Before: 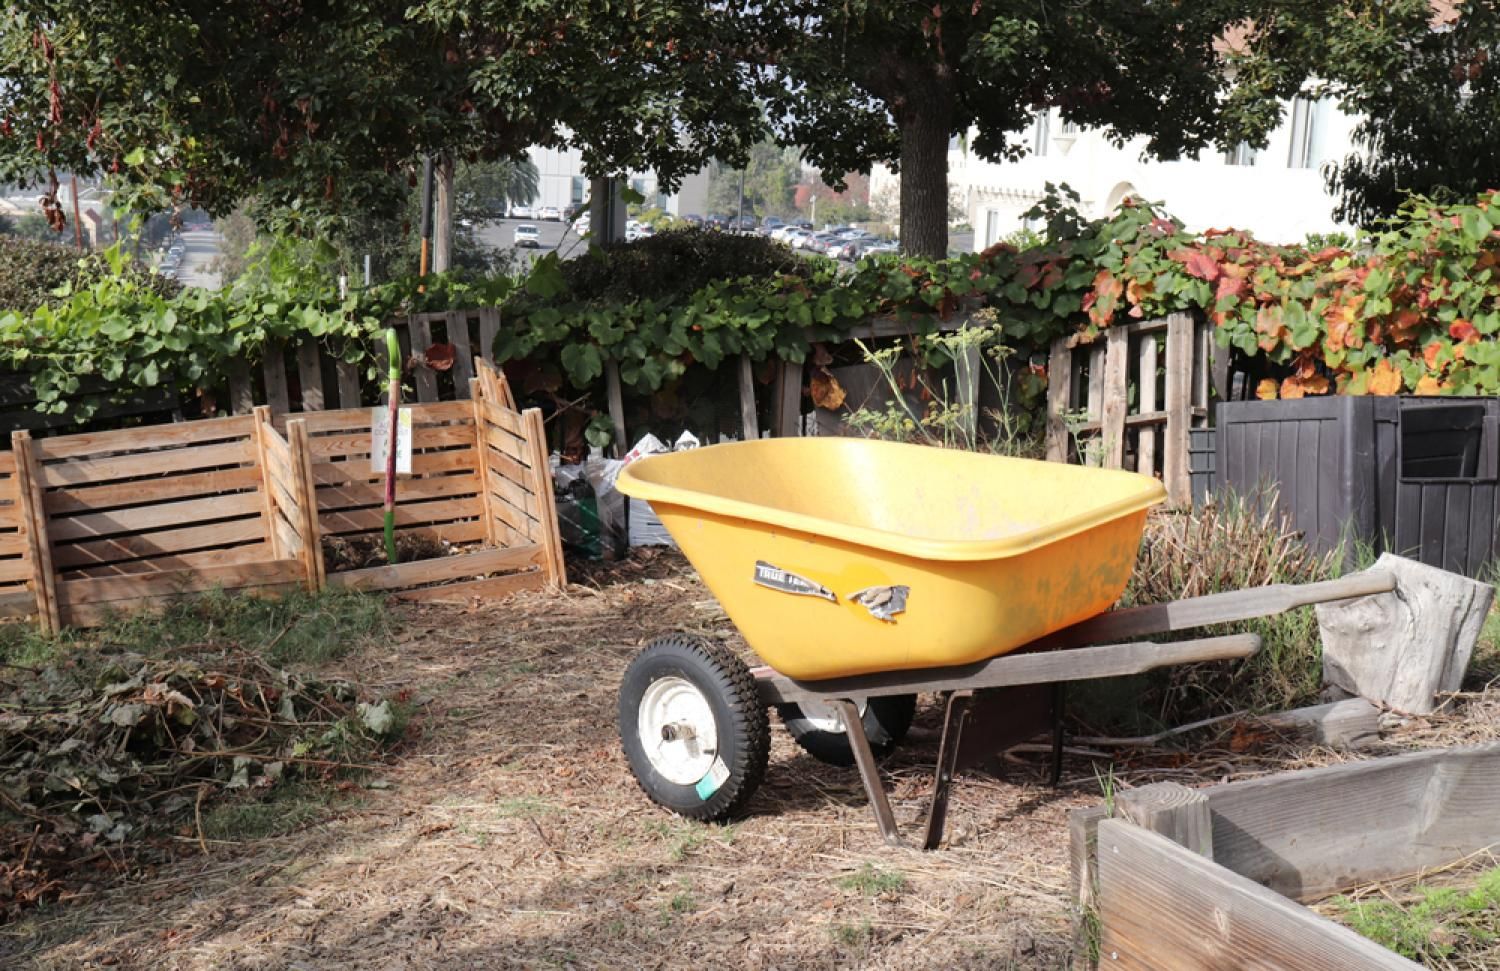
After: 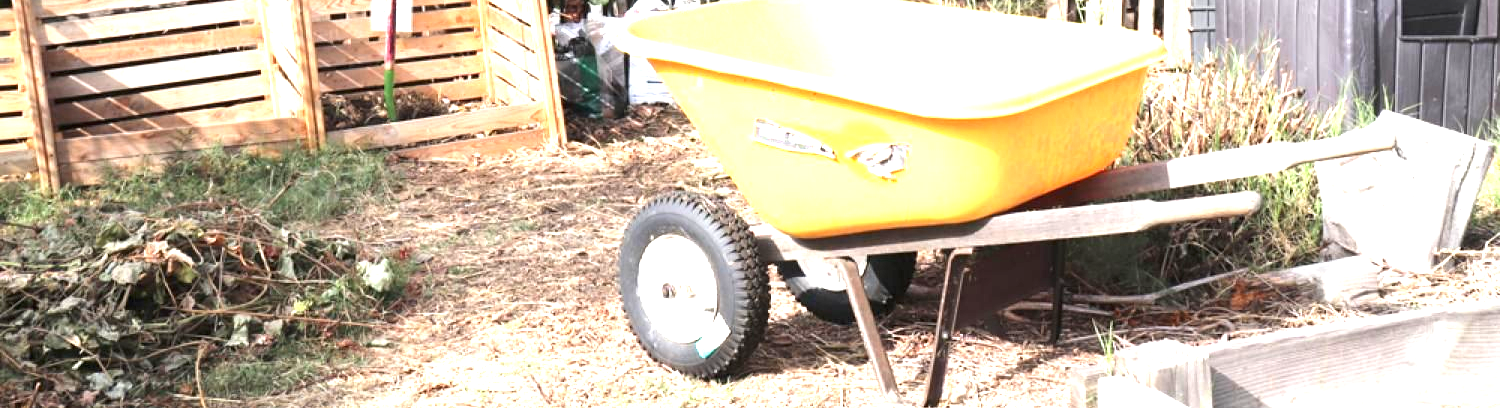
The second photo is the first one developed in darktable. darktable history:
crop: top 45.551%, bottom 12.262%
exposure: black level correction 0, exposure 1.741 EV, compensate exposure bias true, compensate highlight preservation false
